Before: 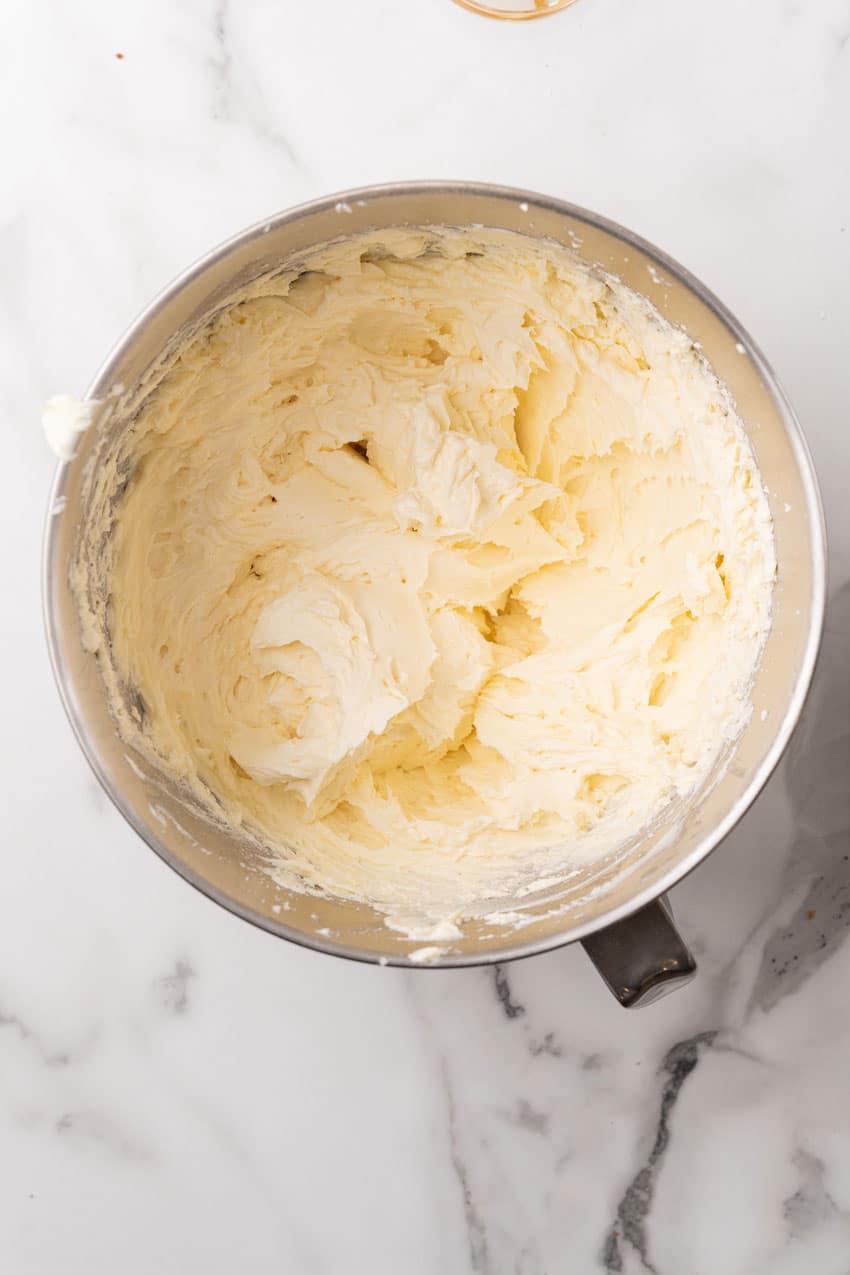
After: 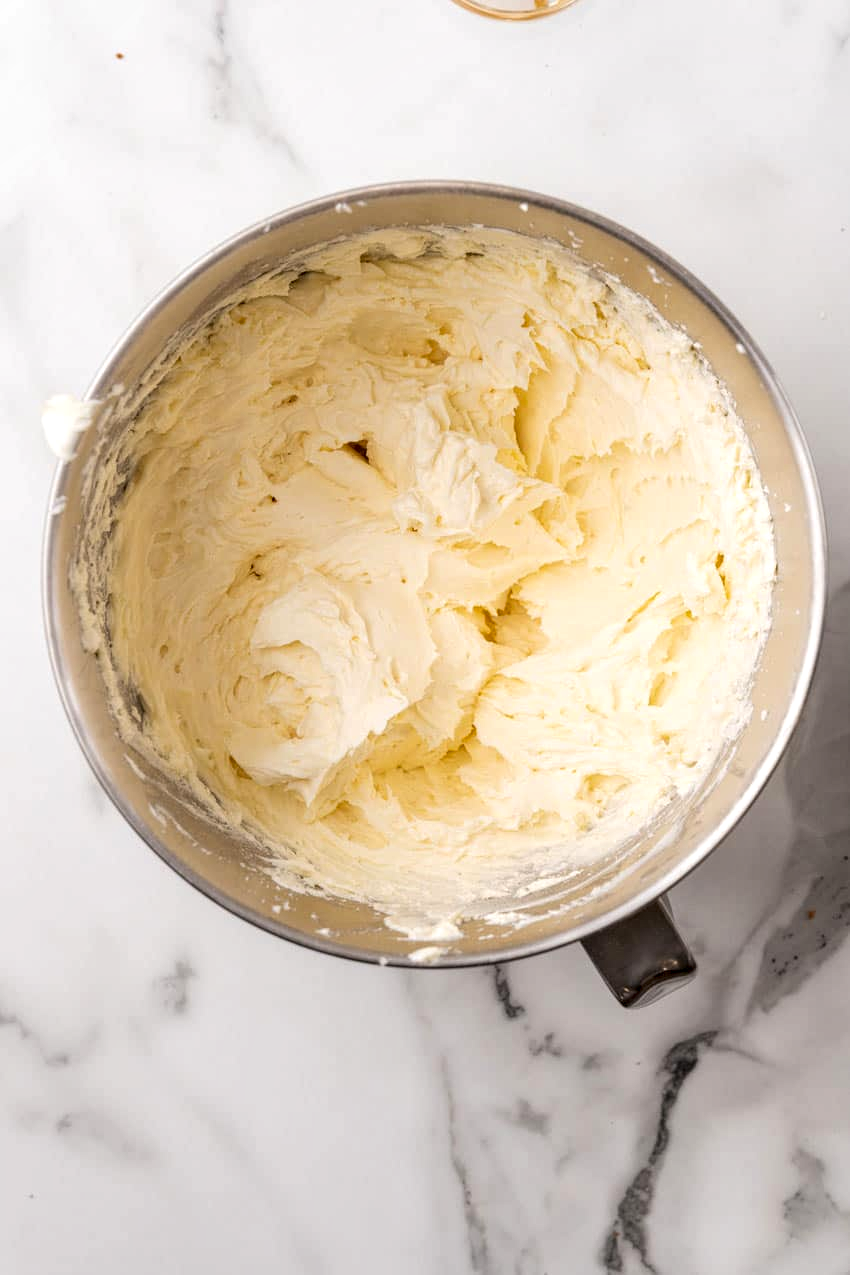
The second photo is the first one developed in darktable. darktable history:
local contrast: detail 144%
color balance rgb: perceptual saturation grading › global saturation 0.524%, global vibrance 20%
